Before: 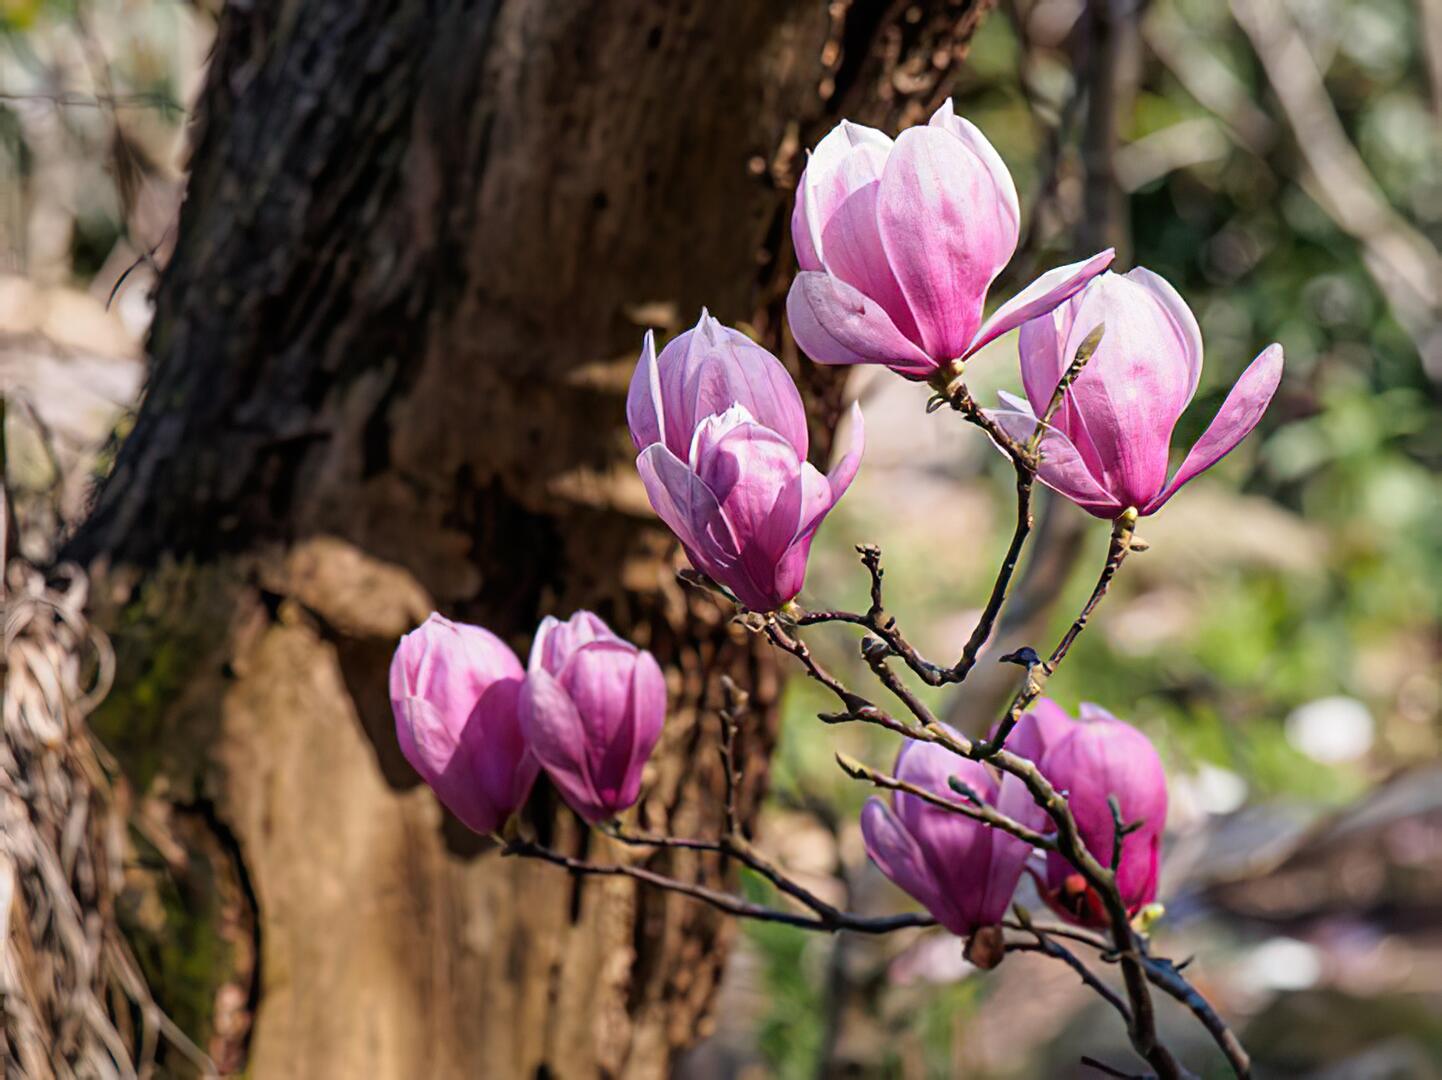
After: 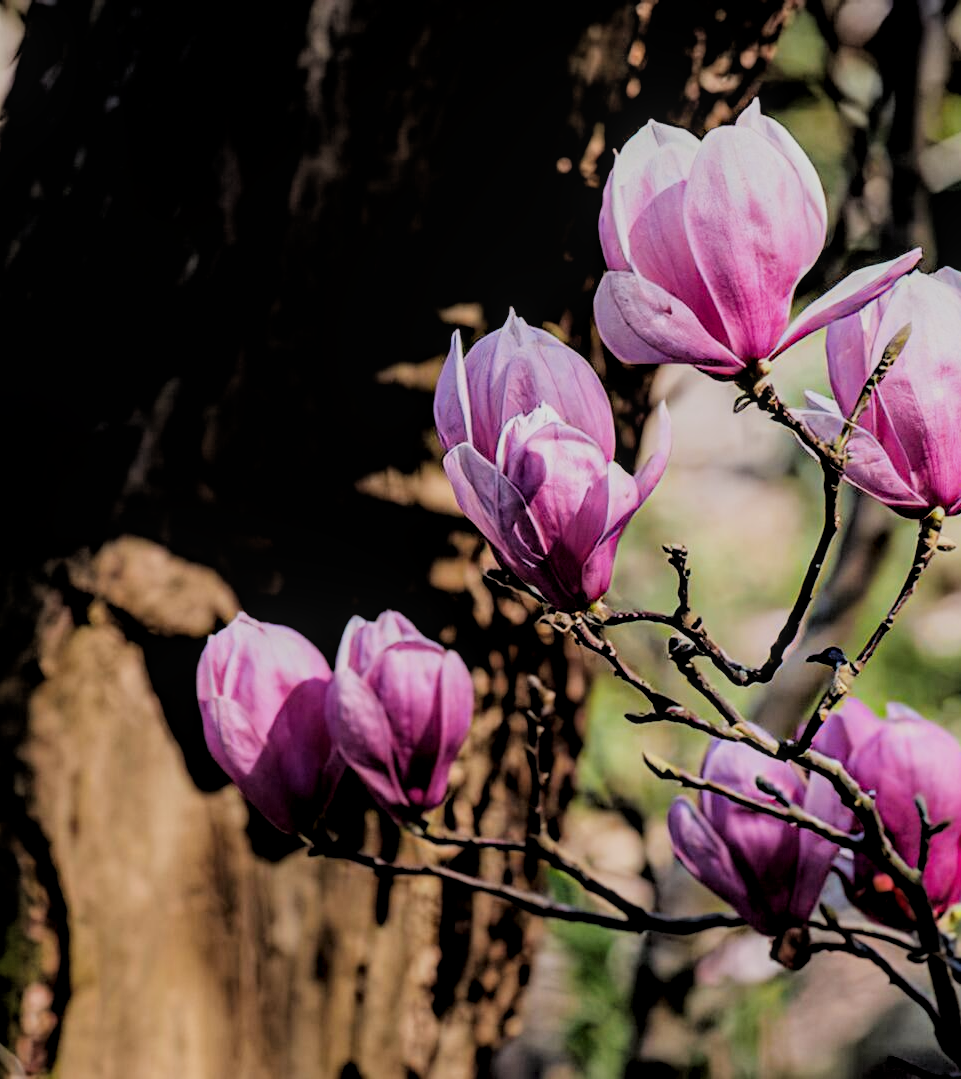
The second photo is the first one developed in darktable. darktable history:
filmic rgb: black relative exposure -2.93 EV, white relative exposure 4.56 EV, hardness 1.74, contrast 1.267
local contrast: on, module defaults
crop and rotate: left 13.396%, right 19.942%
